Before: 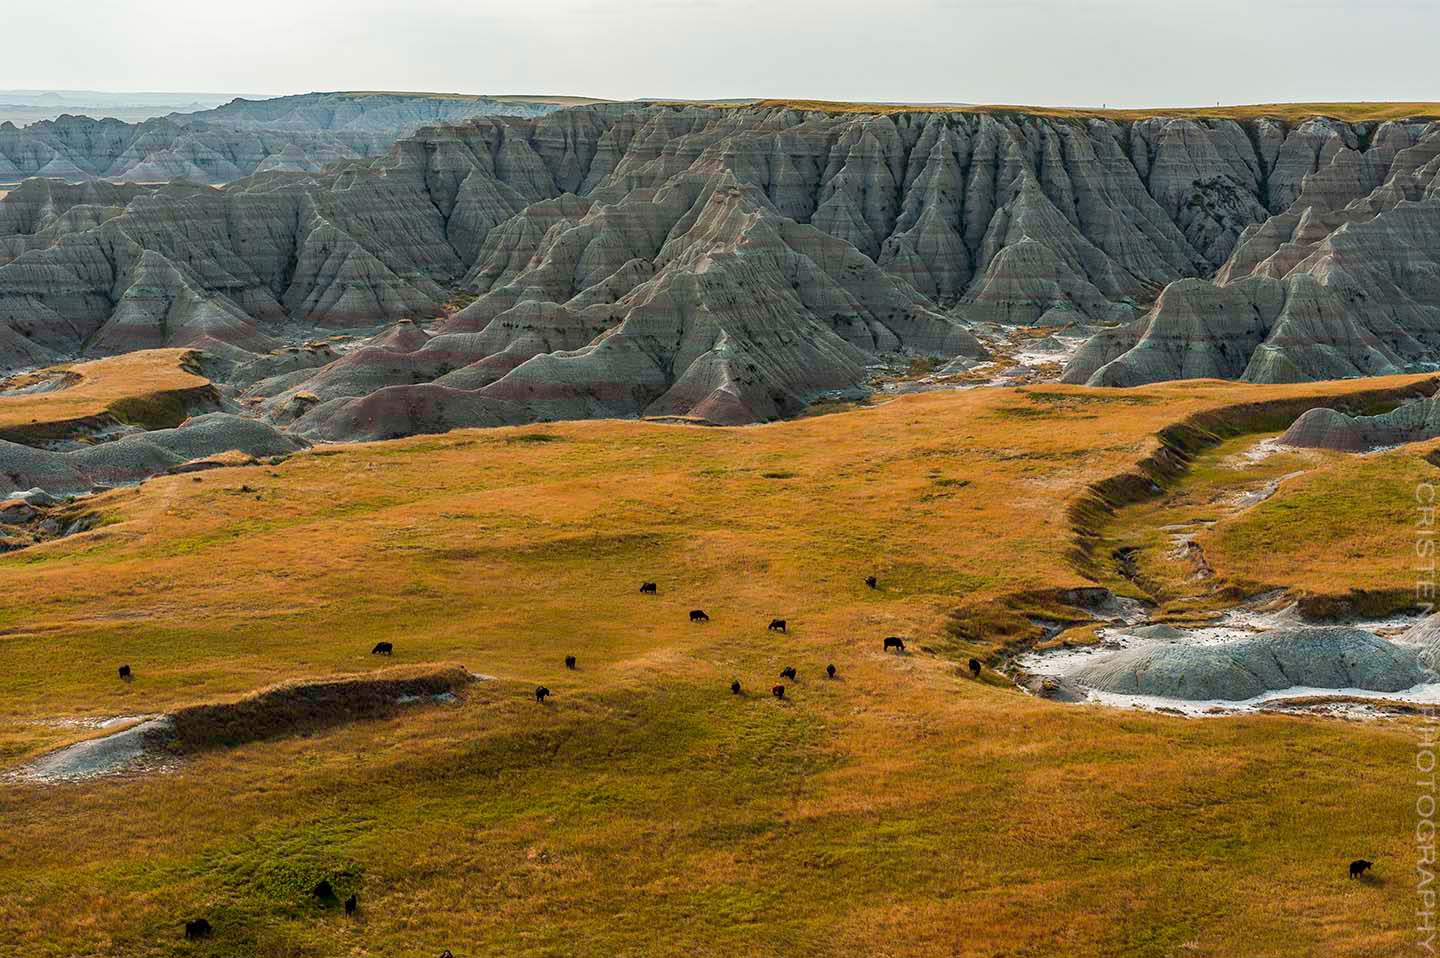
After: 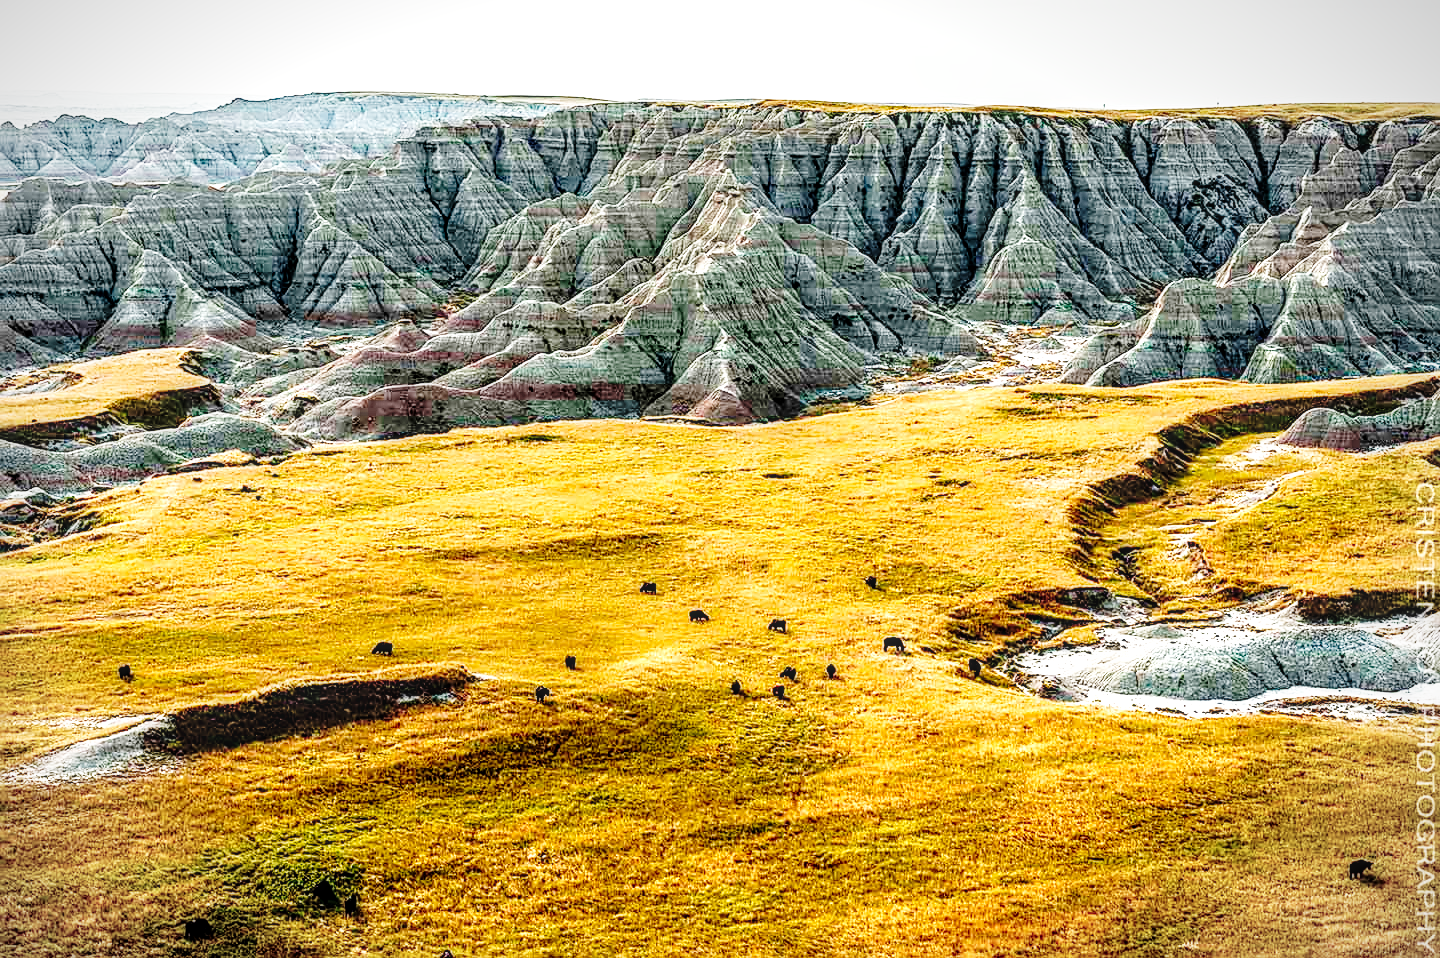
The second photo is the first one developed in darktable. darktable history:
tone curve: curves: ch0 [(0, 0) (0.003, 0.072) (0.011, 0.073) (0.025, 0.072) (0.044, 0.076) (0.069, 0.089) (0.1, 0.103) (0.136, 0.123) (0.177, 0.158) (0.224, 0.21) (0.277, 0.275) (0.335, 0.372) (0.399, 0.463) (0.468, 0.556) (0.543, 0.633) (0.623, 0.712) (0.709, 0.795) (0.801, 0.869) (0.898, 0.942) (1, 1)], preserve colors none
color correction: highlights b* 0.048, saturation 0.817
base curve: curves: ch0 [(0, 0) (0.007, 0.004) (0.027, 0.03) (0.046, 0.07) (0.207, 0.54) (0.442, 0.872) (0.673, 0.972) (1, 1)], preserve colors none
sharpen: on, module defaults
local contrast: highlights 20%, detail 150%
vignetting: fall-off start 85.46%, fall-off radius 80.02%, brightness -0.627, saturation -0.678, center (-0.014, 0), width/height ratio 1.224
